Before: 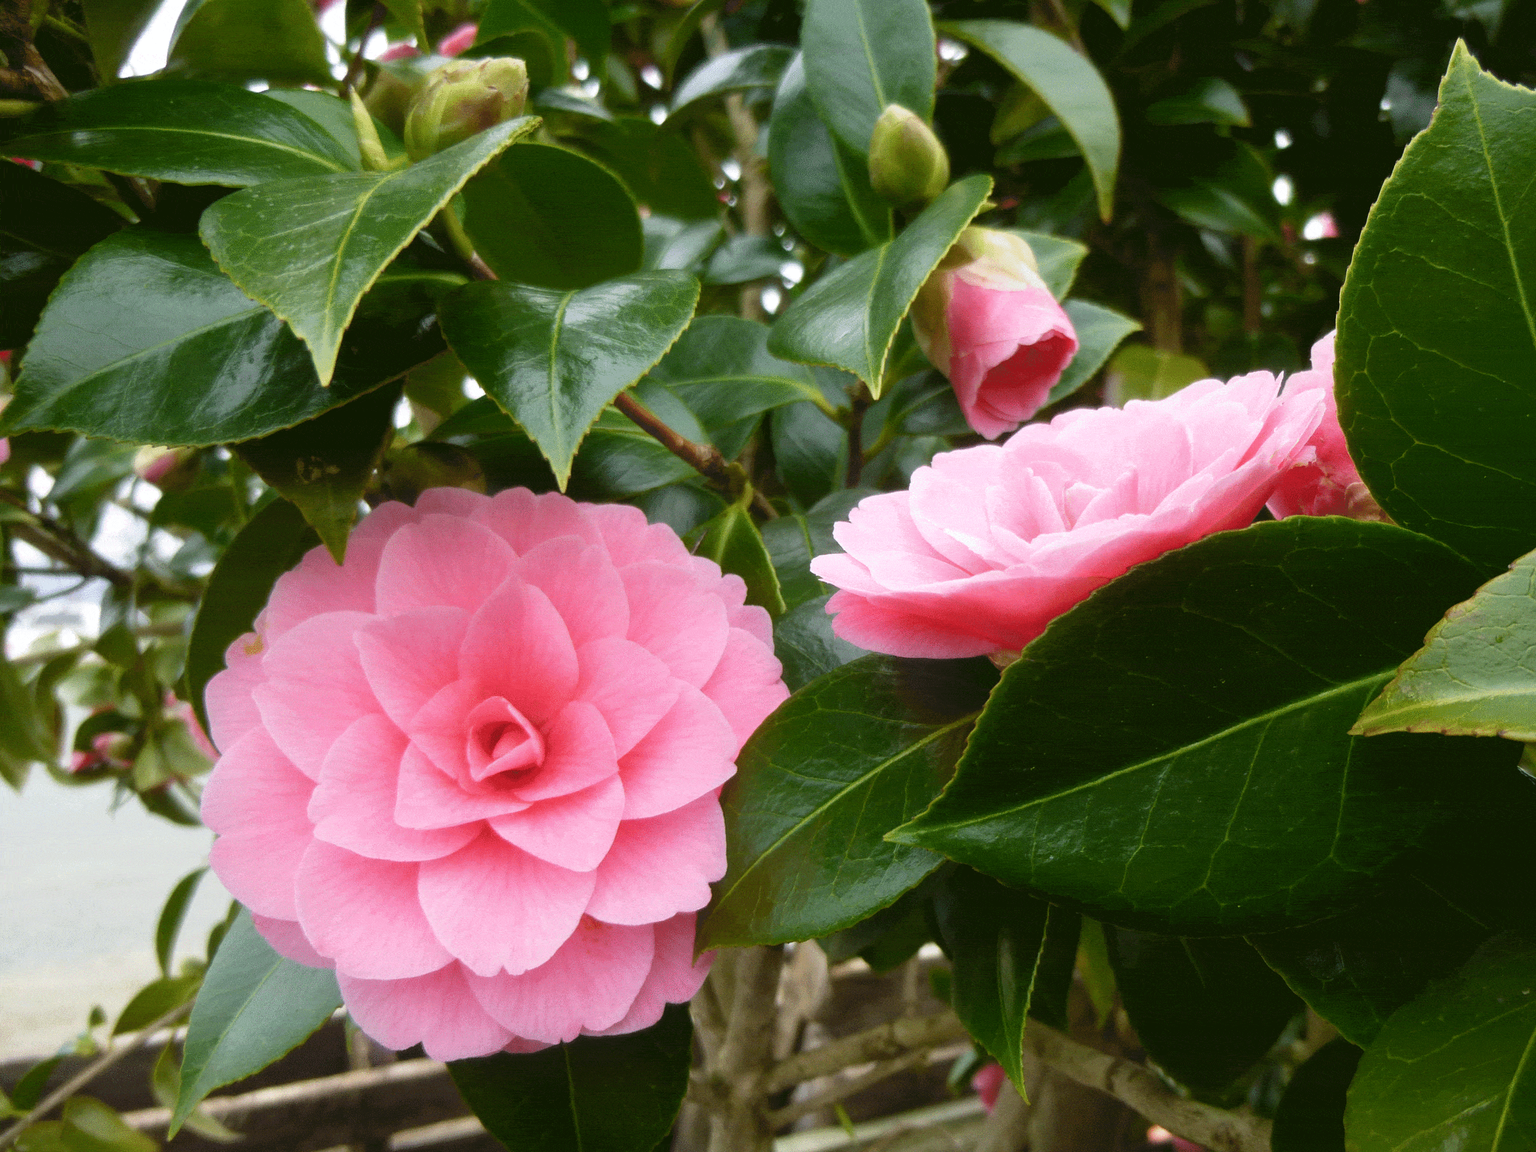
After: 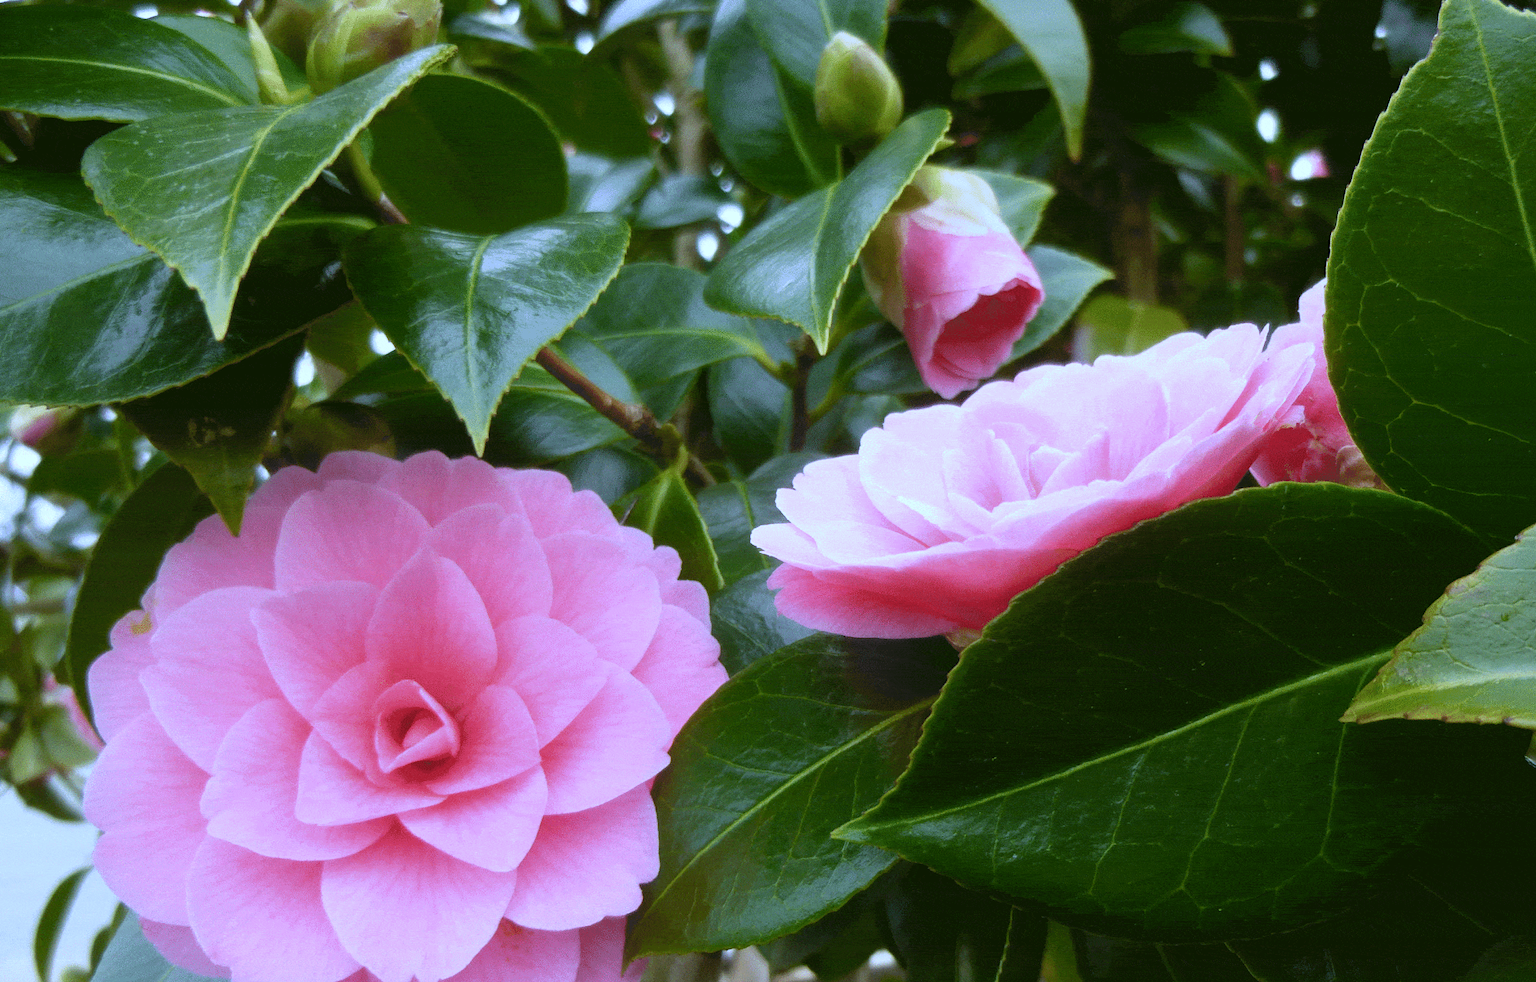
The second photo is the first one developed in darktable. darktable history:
crop: left 8.155%, top 6.611%, bottom 15.385%
white balance: red 0.871, blue 1.249
